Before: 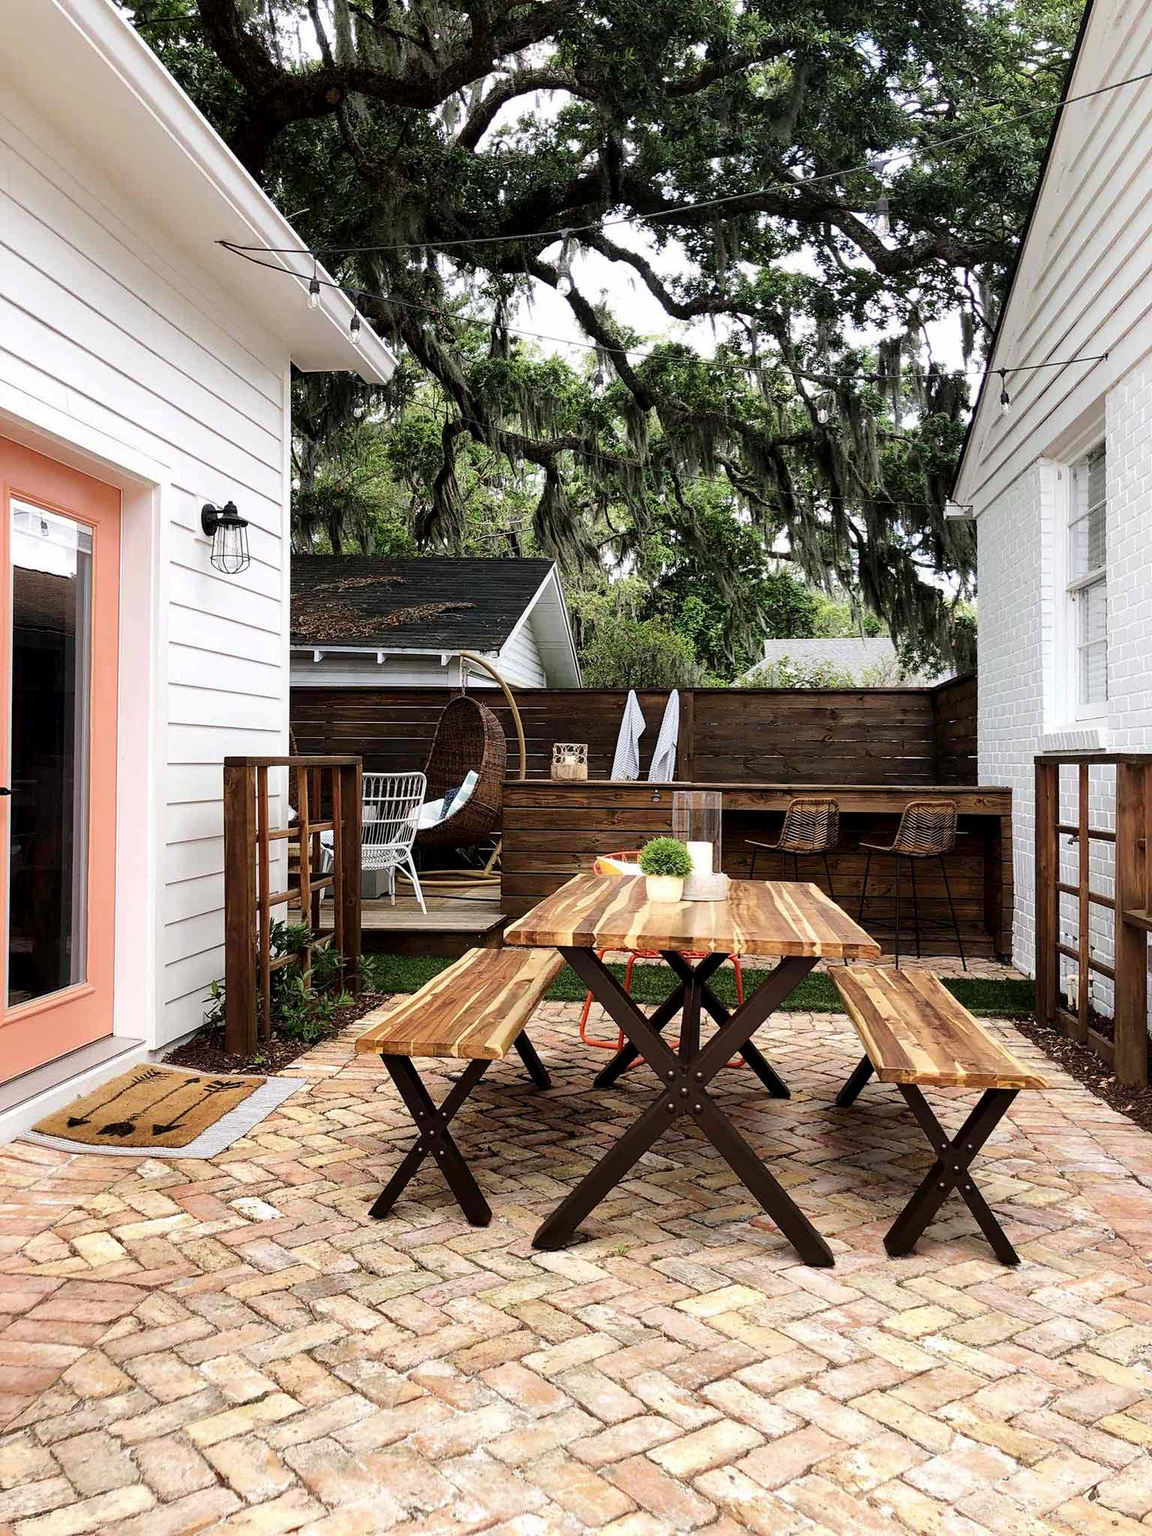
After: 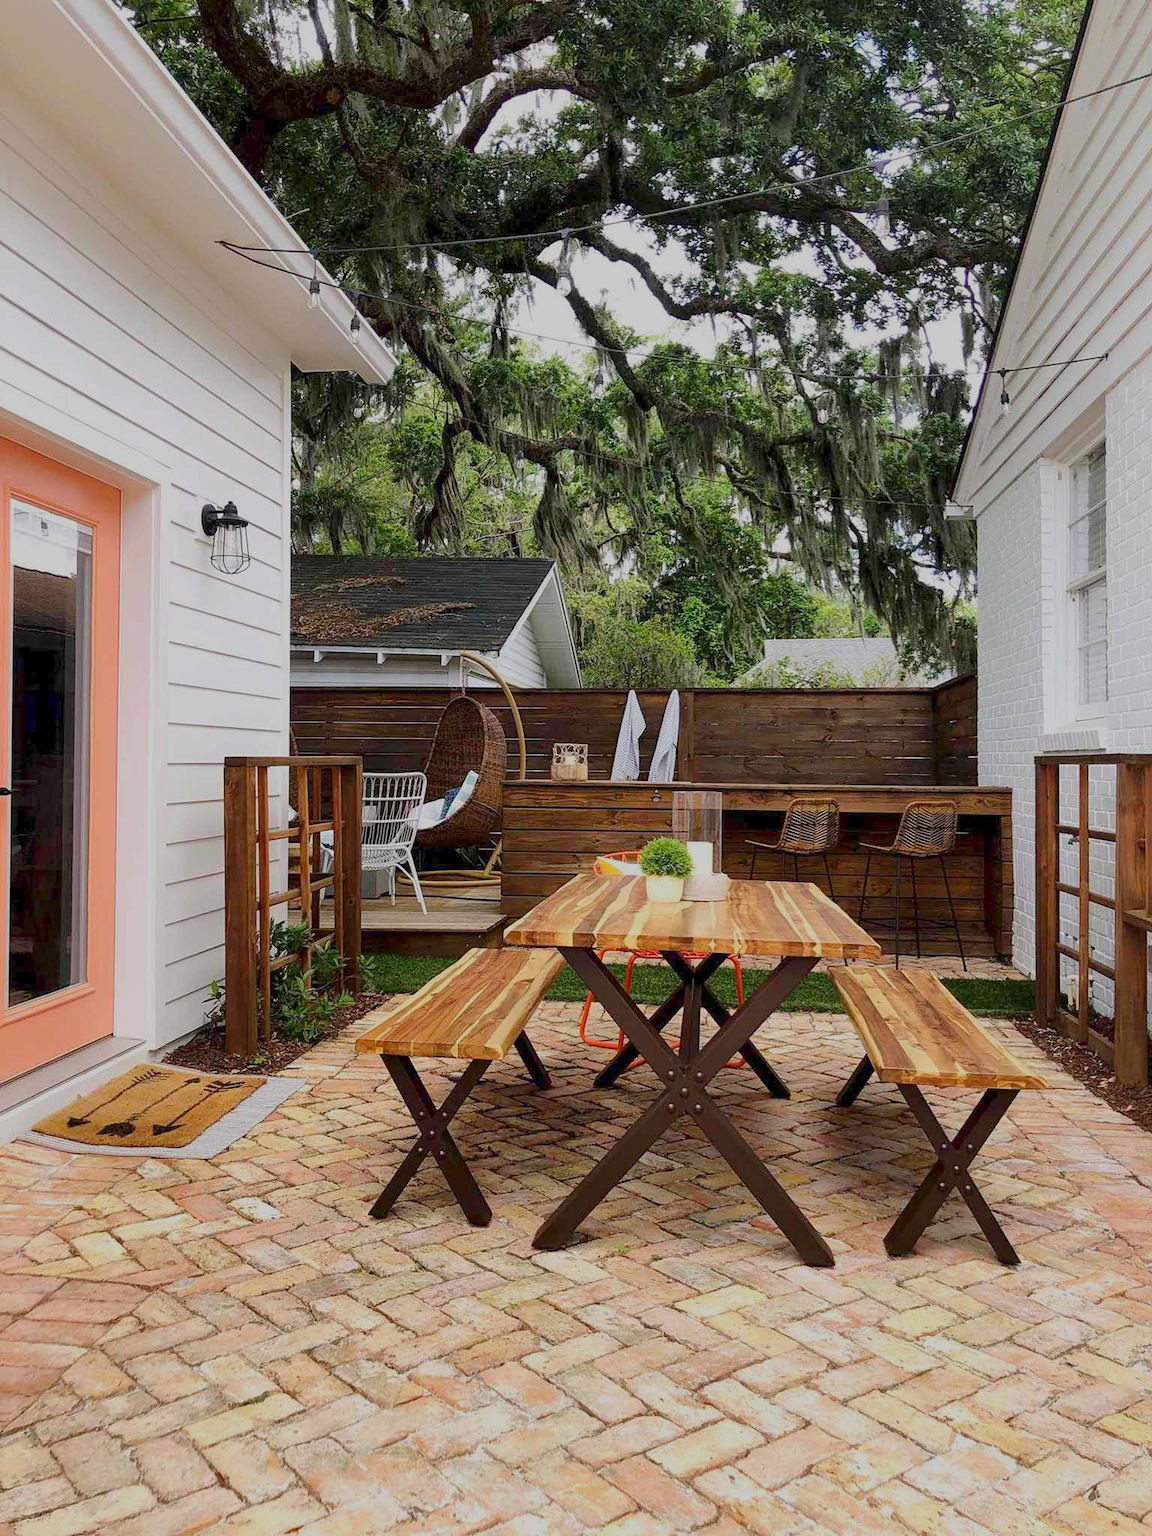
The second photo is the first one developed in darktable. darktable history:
color balance rgb: power › luminance -3.521%, power › hue 139.48°, linear chroma grading › global chroma 14.907%, perceptual saturation grading › global saturation 0.535%, contrast -29.698%
